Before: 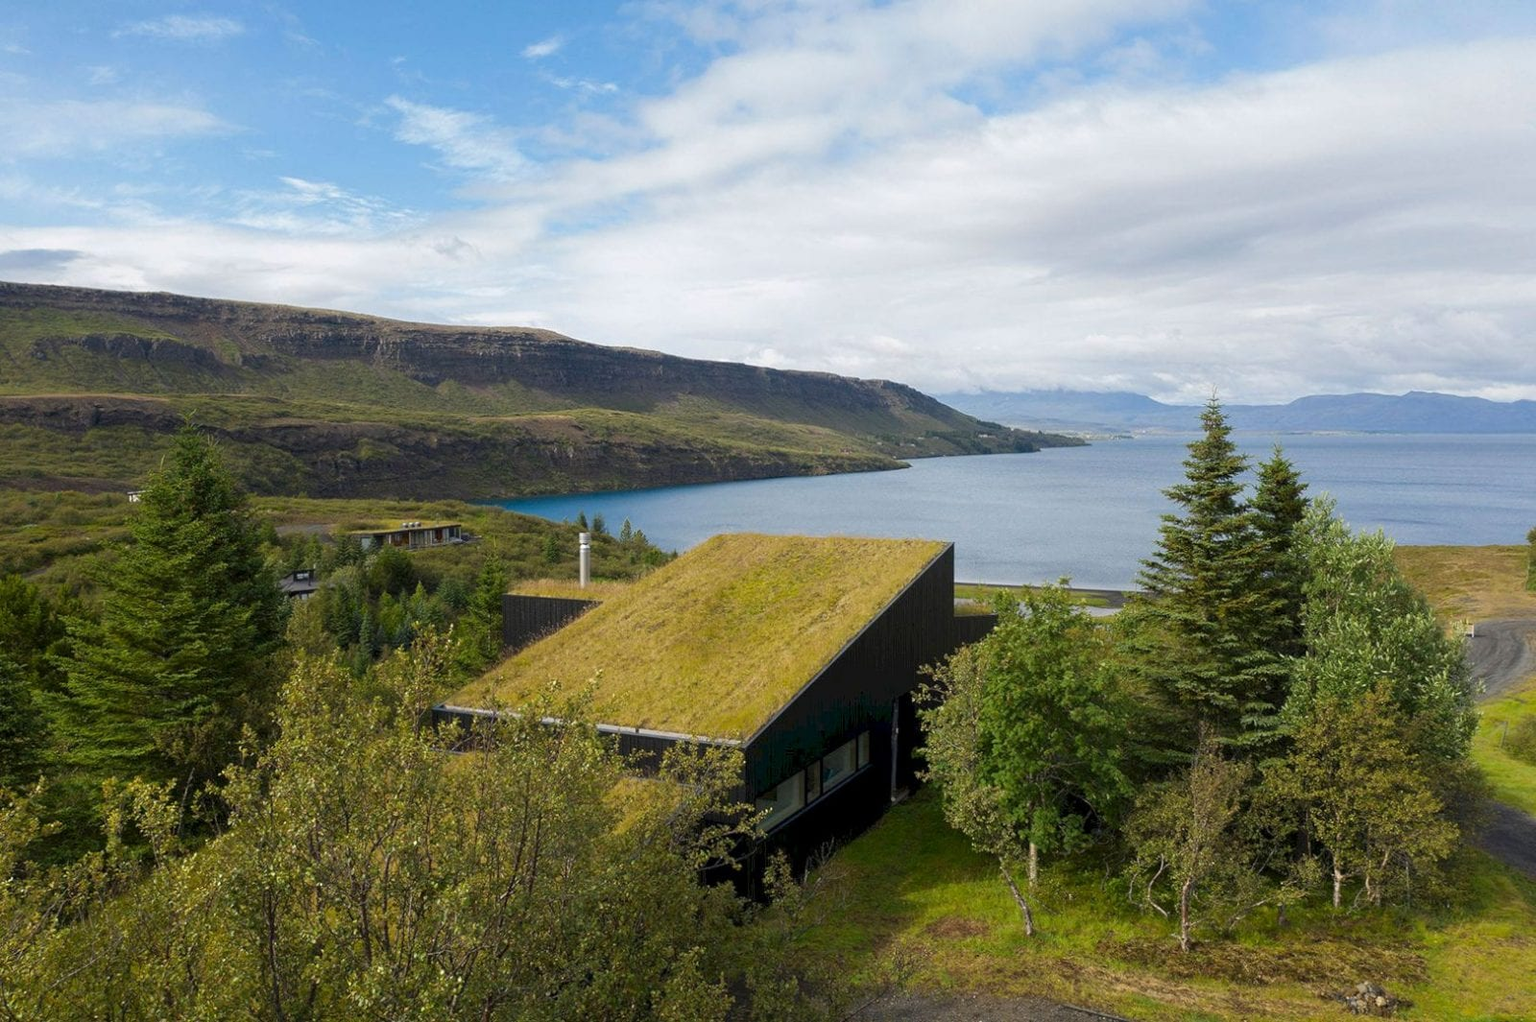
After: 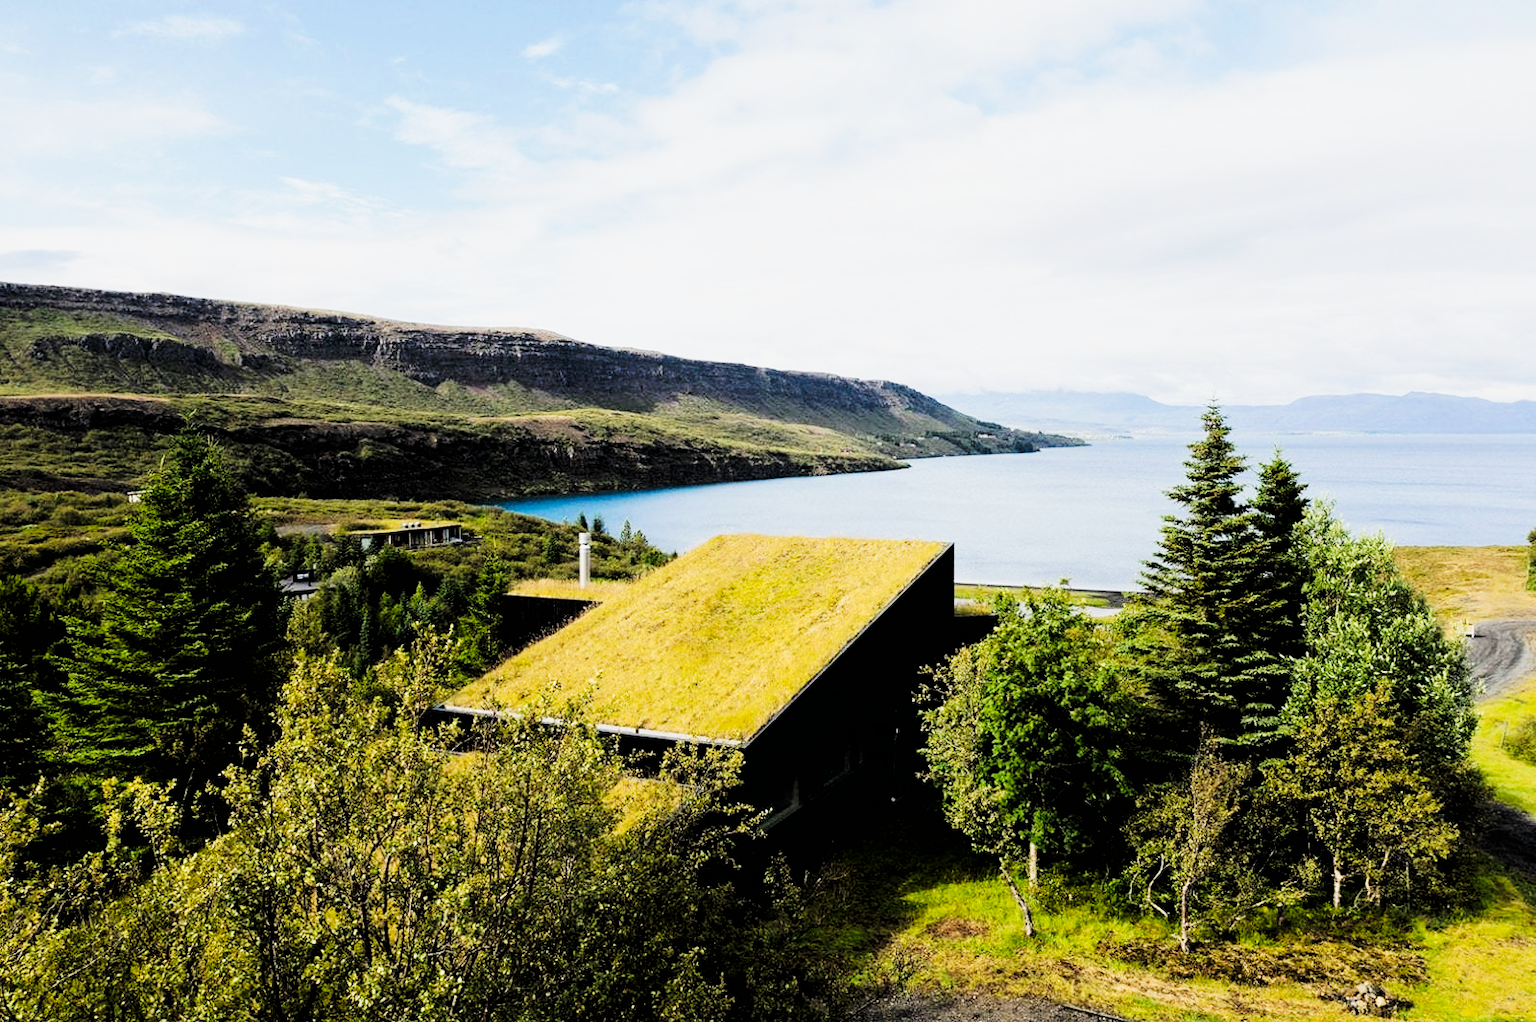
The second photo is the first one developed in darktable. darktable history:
tone curve: curves: ch0 [(0, 0) (0.003, 0.003) (0.011, 0.013) (0.025, 0.028) (0.044, 0.05) (0.069, 0.078) (0.1, 0.113) (0.136, 0.153) (0.177, 0.2) (0.224, 0.271) (0.277, 0.374) (0.335, 0.47) (0.399, 0.574) (0.468, 0.688) (0.543, 0.79) (0.623, 0.859) (0.709, 0.919) (0.801, 0.957) (0.898, 0.978) (1, 1)], preserve colors none
filmic rgb: black relative exposure -2.84 EV, white relative exposure 4.56 EV, hardness 1.7, contrast 1.253
